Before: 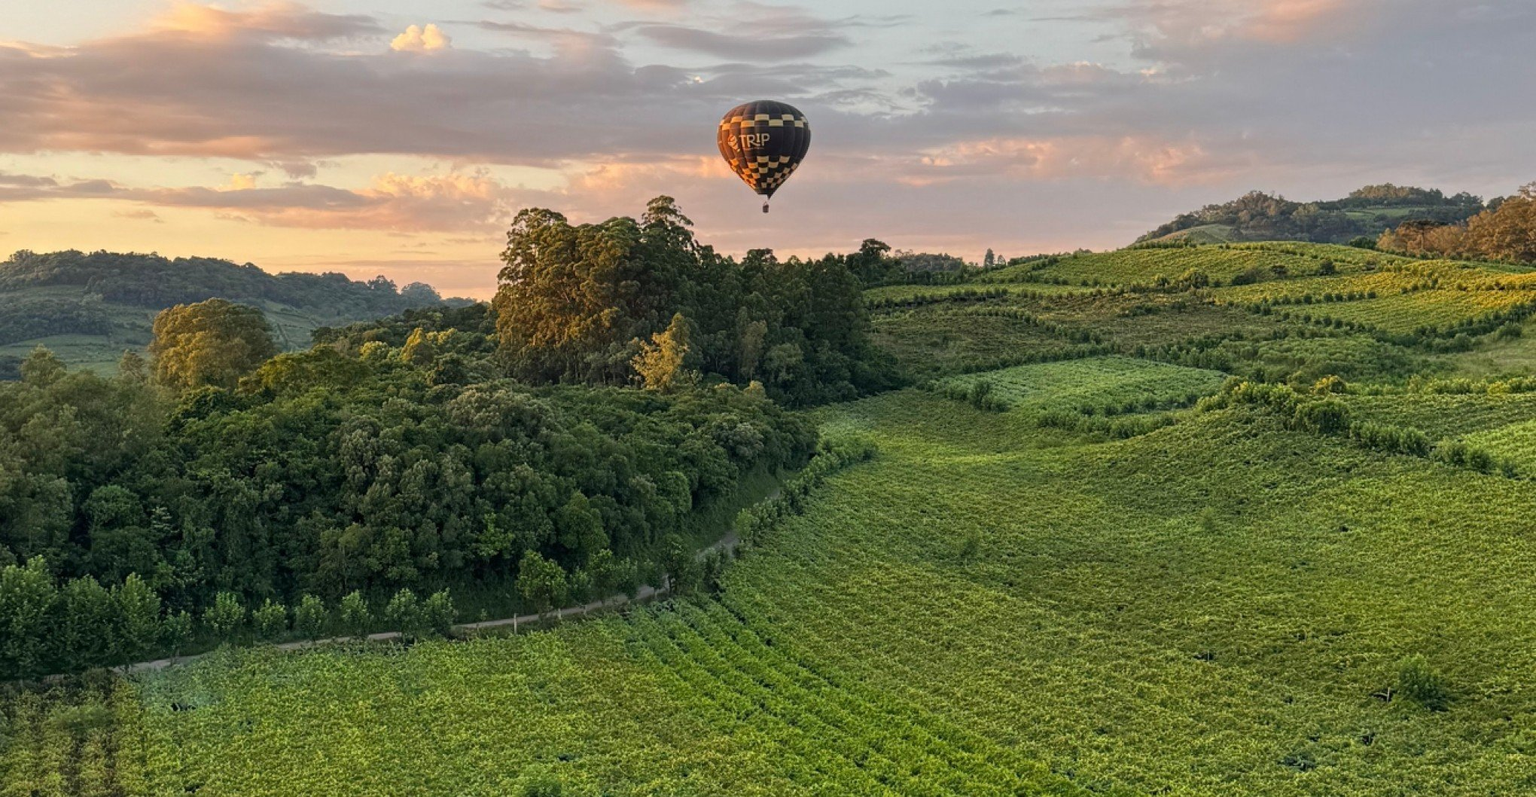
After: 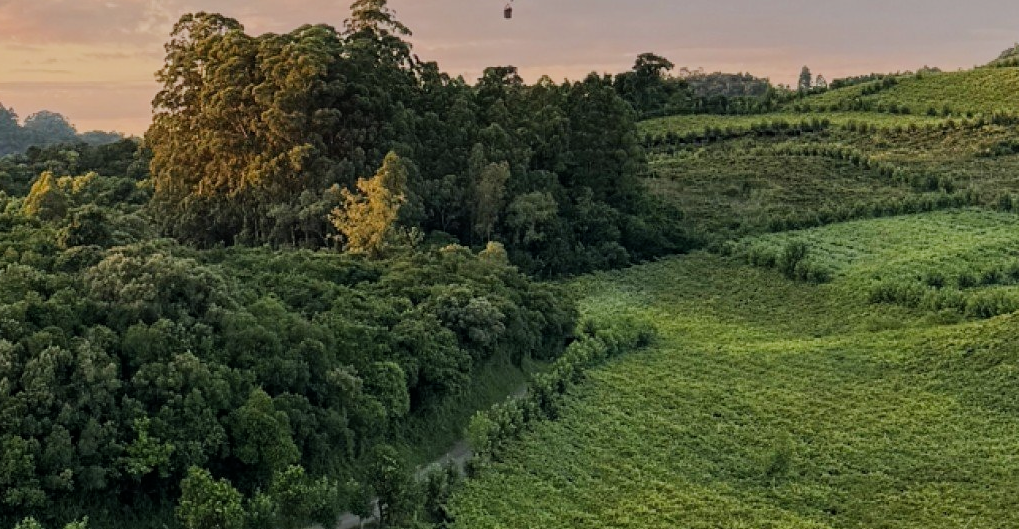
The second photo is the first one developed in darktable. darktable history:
filmic rgb: black relative exposure -16 EV, white relative exposure 6.12 EV, hardness 5.22
crop: left 25%, top 25%, right 25%, bottom 25%
